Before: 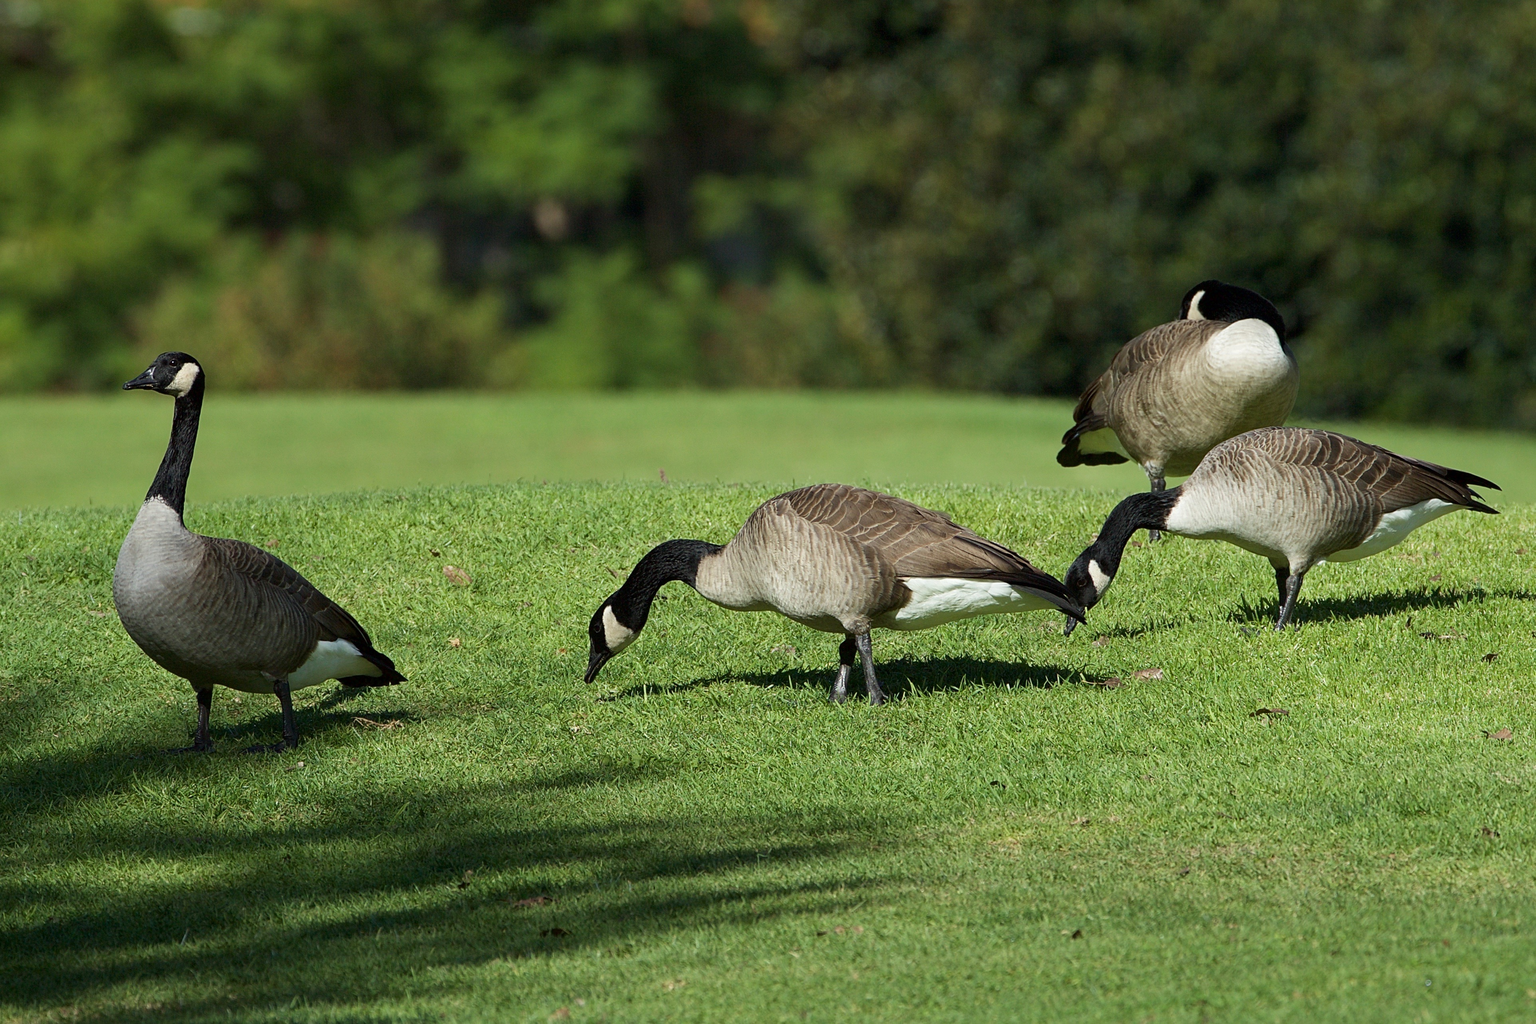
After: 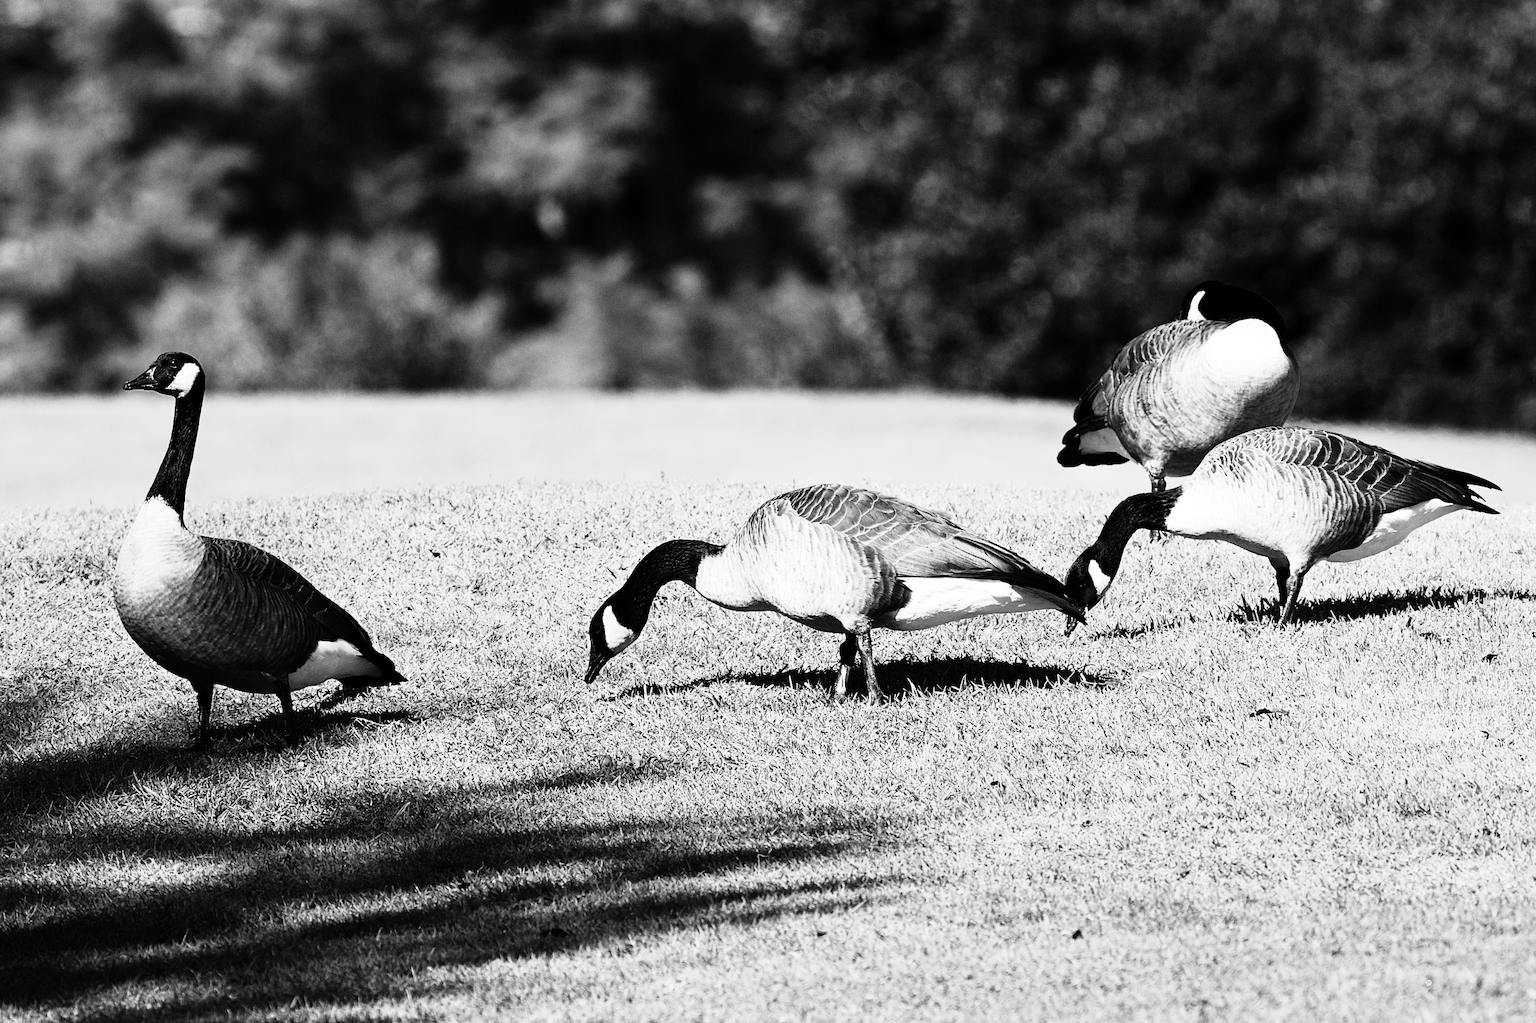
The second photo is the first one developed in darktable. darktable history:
rgb curve: curves: ch0 [(0, 0) (0.21, 0.15) (0.24, 0.21) (0.5, 0.75) (0.75, 0.96) (0.89, 0.99) (1, 1)]; ch1 [(0, 0.02) (0.21, 0.13) (0.25, 0.2) (0.5, 0.67) (0.75, 0.9) (0.89, 0.97) (1, 1)]; ch2 [(0, 0.02) (0.21, 0.13) (0.25, 0.2) (0.5, 0.67) (0.75, 0.9) (0.89, 0.97) (1, 1)], compensate middle gray true
monochrome: on, module defaults
tone equalizer: -8 EV -0.417 EV, -7 EV -0.389 EV, -6 EV -0.333 EV, -5 EV -0.222 EV, -3 EV 0.222 EV, -2 EV 0.333 EV, -1 EV 0.389 EV, +0 EV 0.417 EV, edges refinement/feathering 500, mask exposure compensation -1.57 EV, preserve details no
